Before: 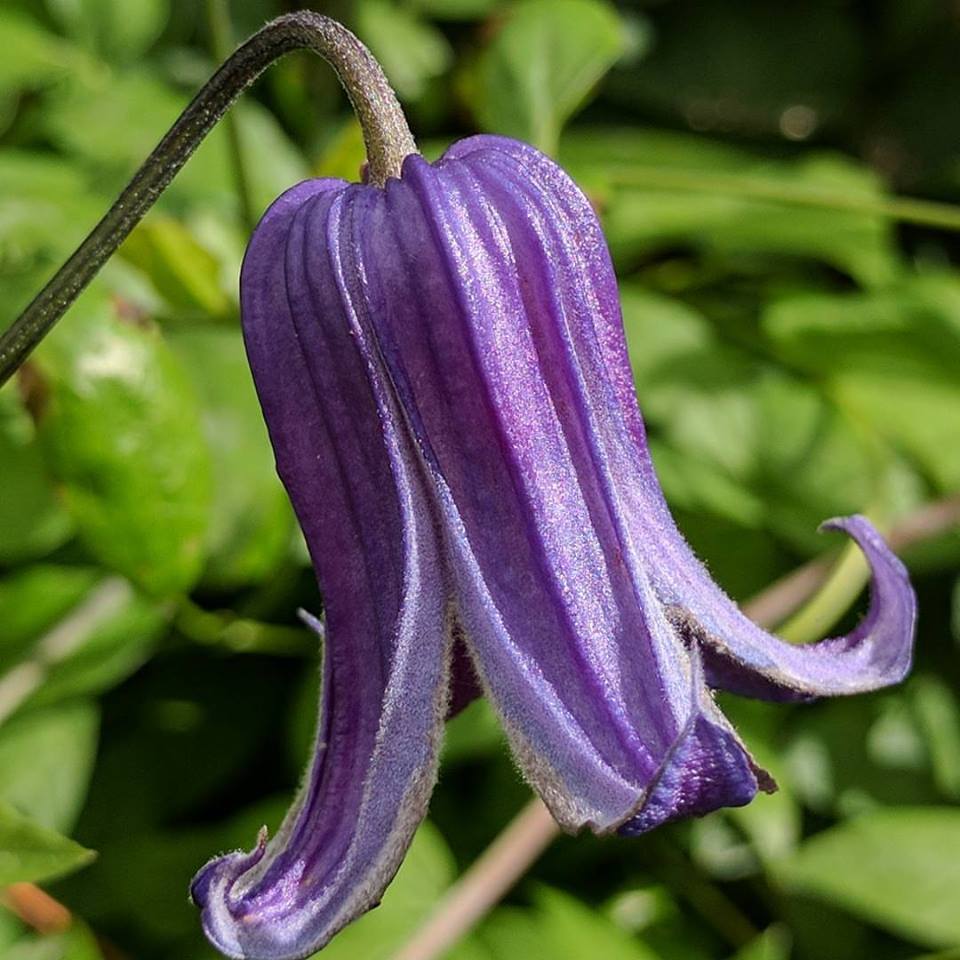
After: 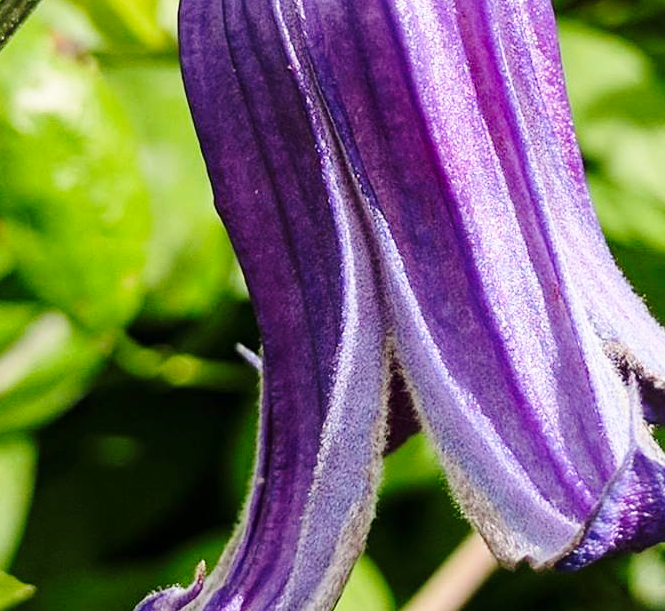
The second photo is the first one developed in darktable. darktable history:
crop: left 6.488%, top 27.668%, right 24.183%, bottom 8.656%
base curve: curves: ch0 [(0, 0) (0.028, 0.03) (0.121, 0.232) (0.46, 0.748) (0.859, 0.968) (1, 1)], preserve colors none
